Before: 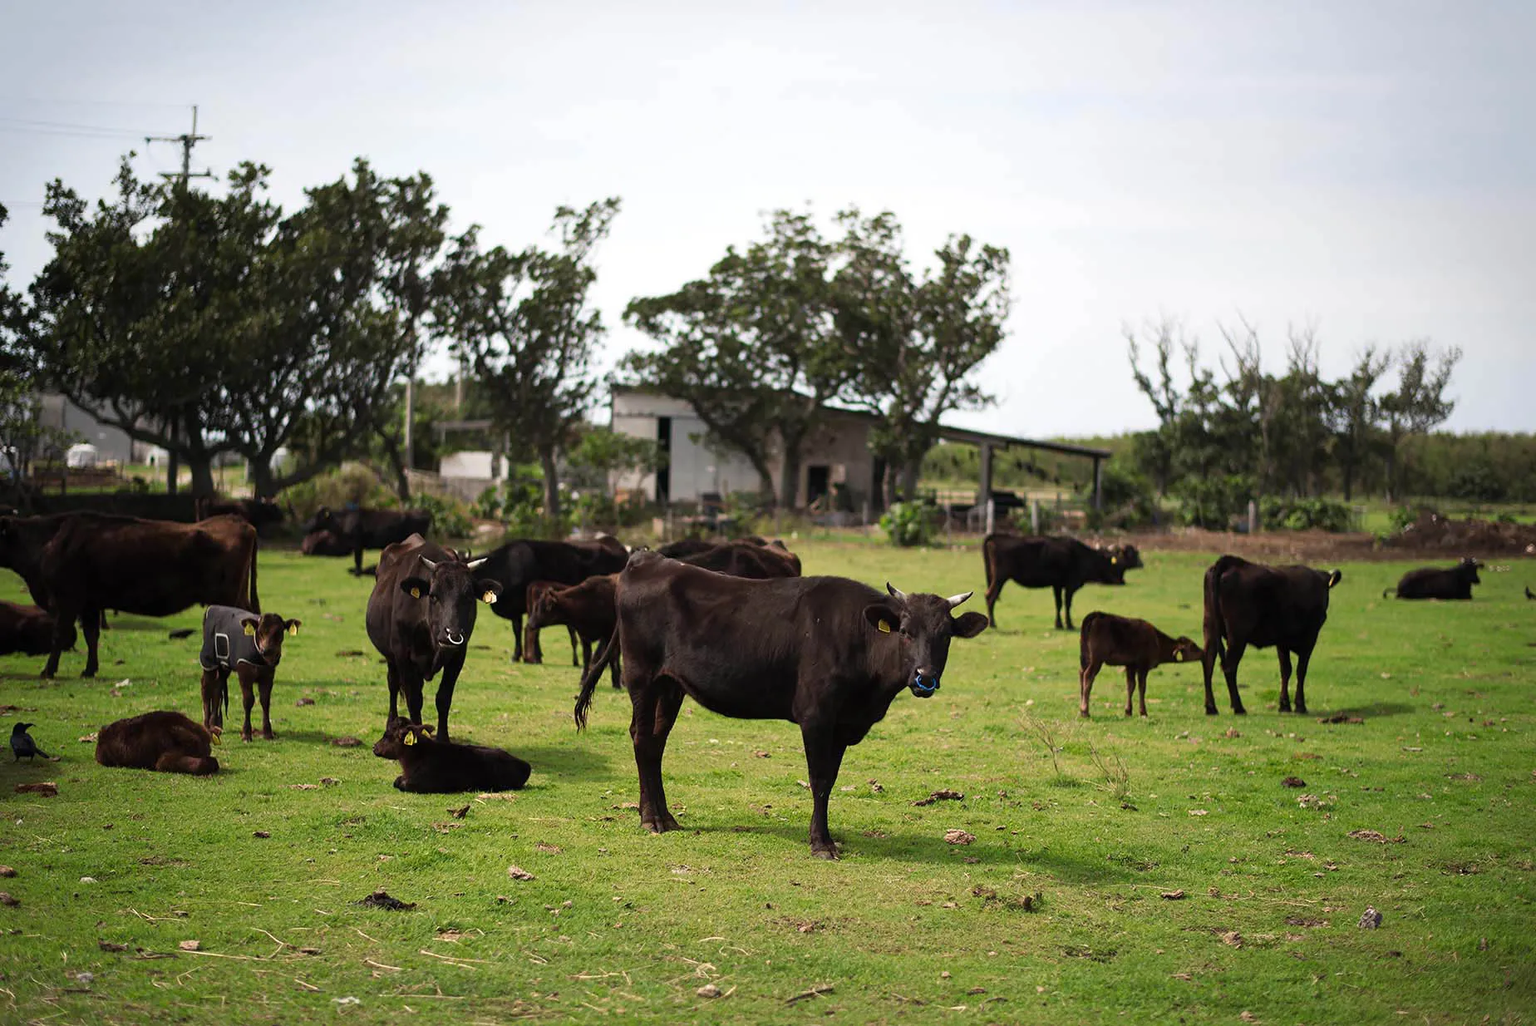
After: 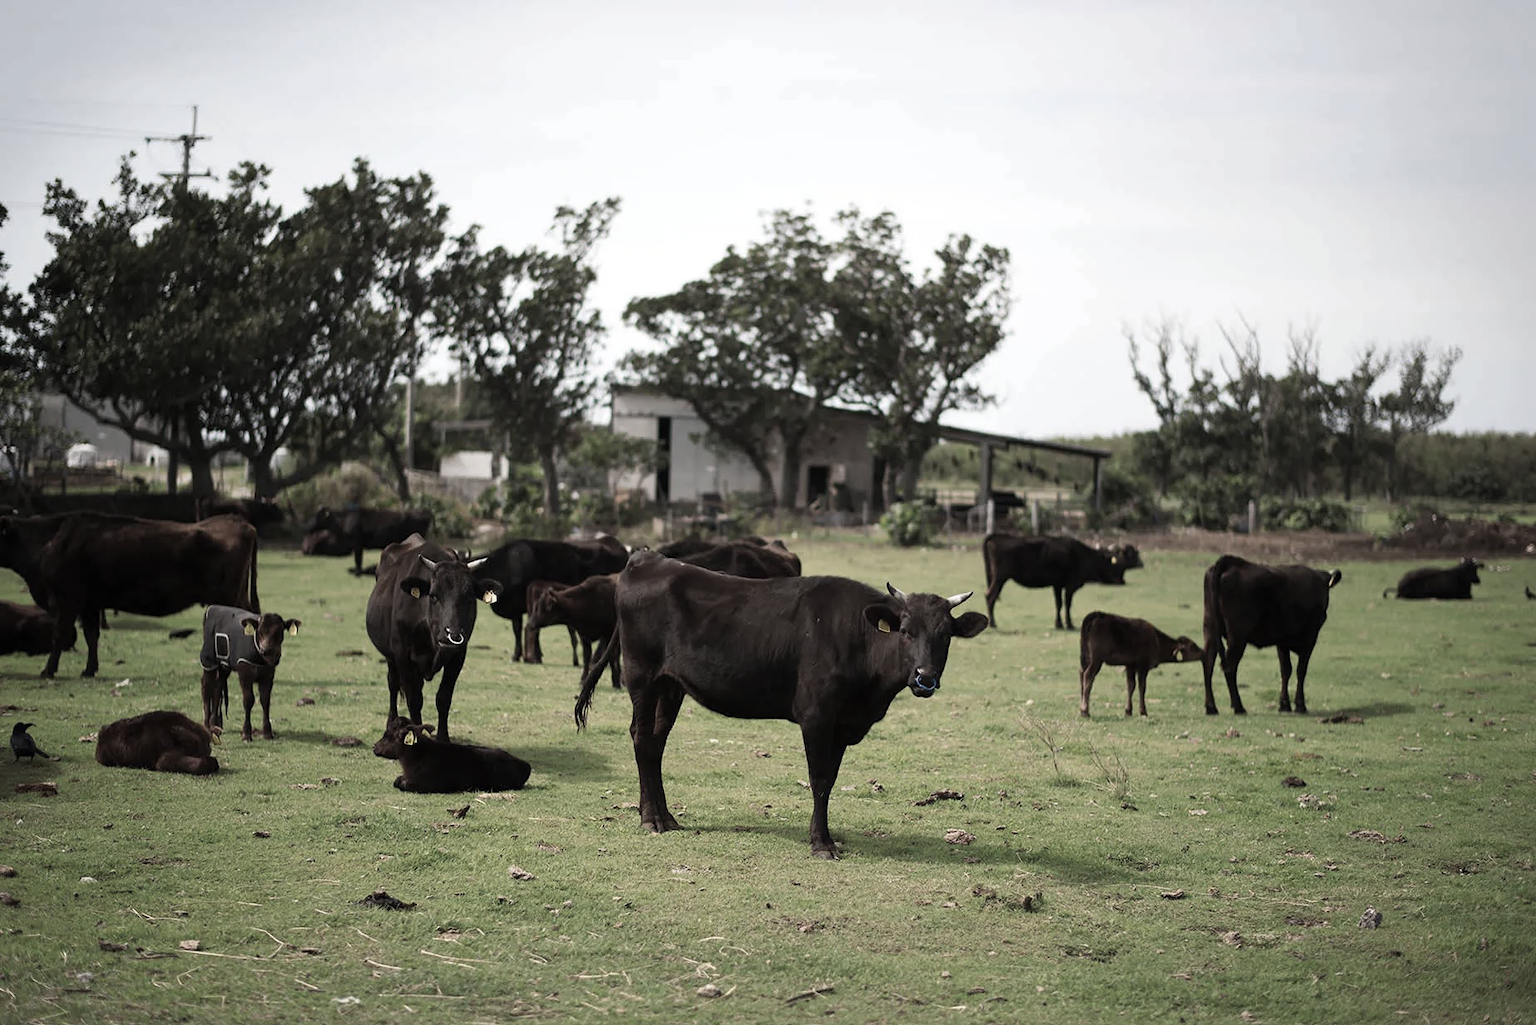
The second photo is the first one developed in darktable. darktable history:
color correction: highlights b* -0.036, saturation 0.474
